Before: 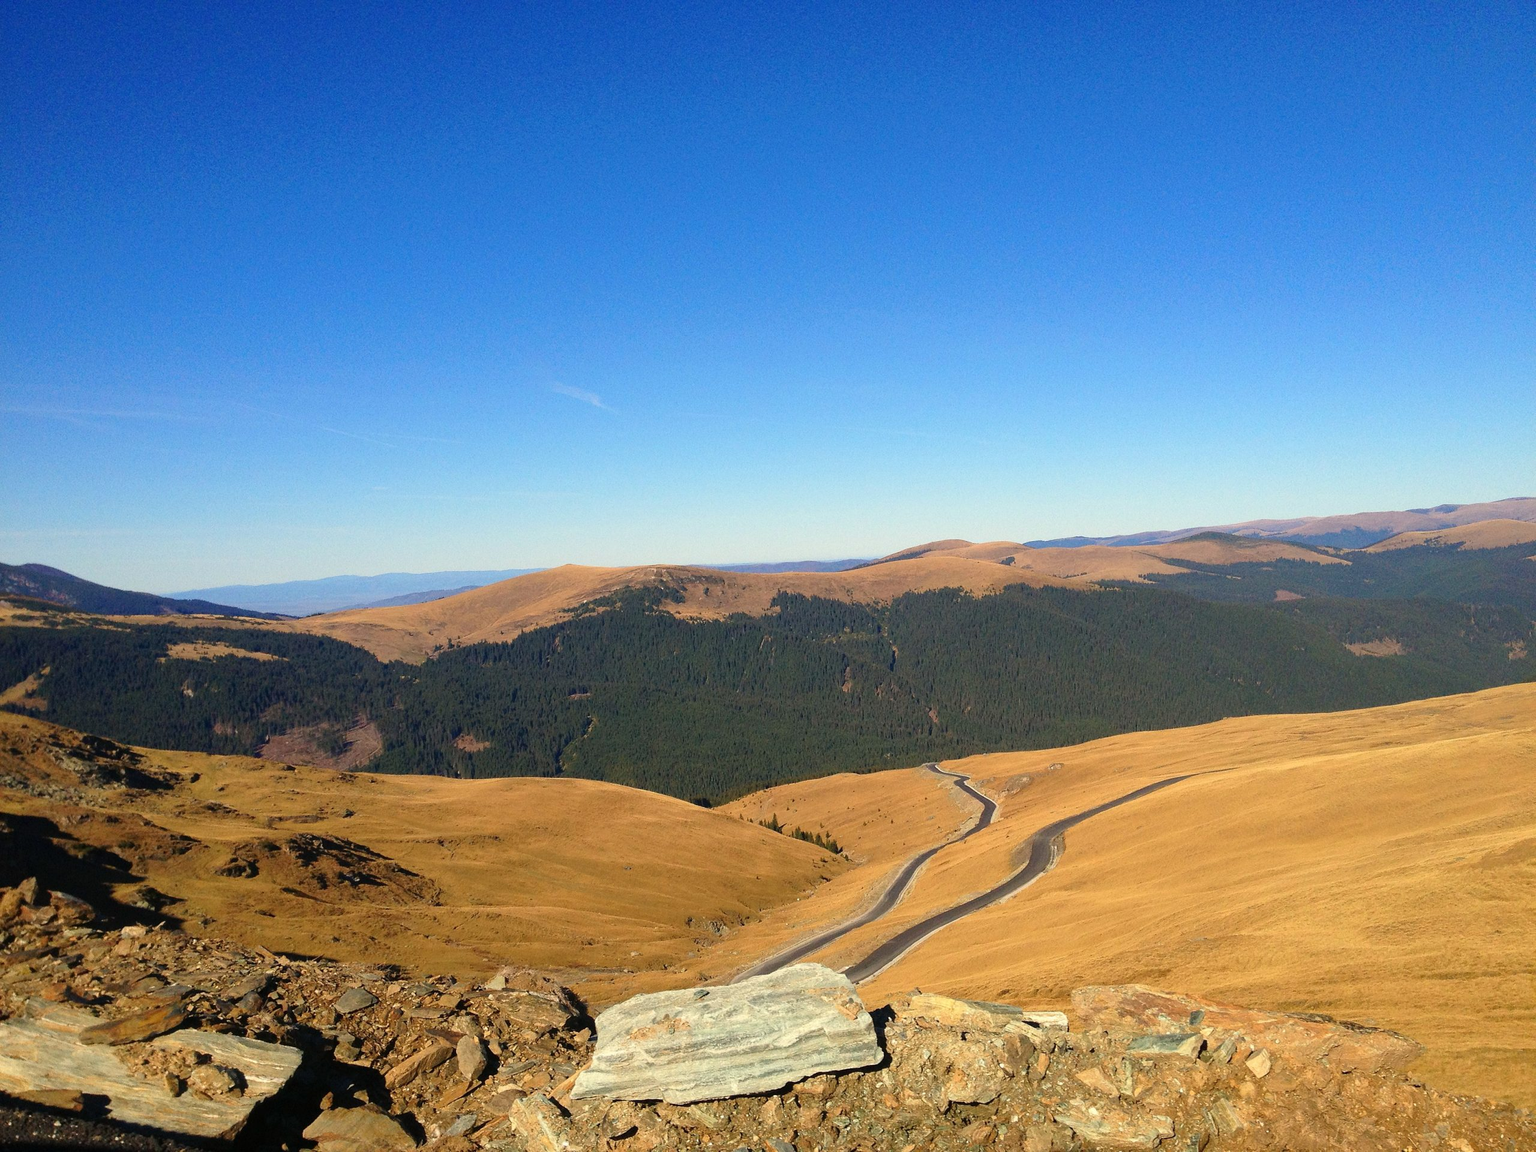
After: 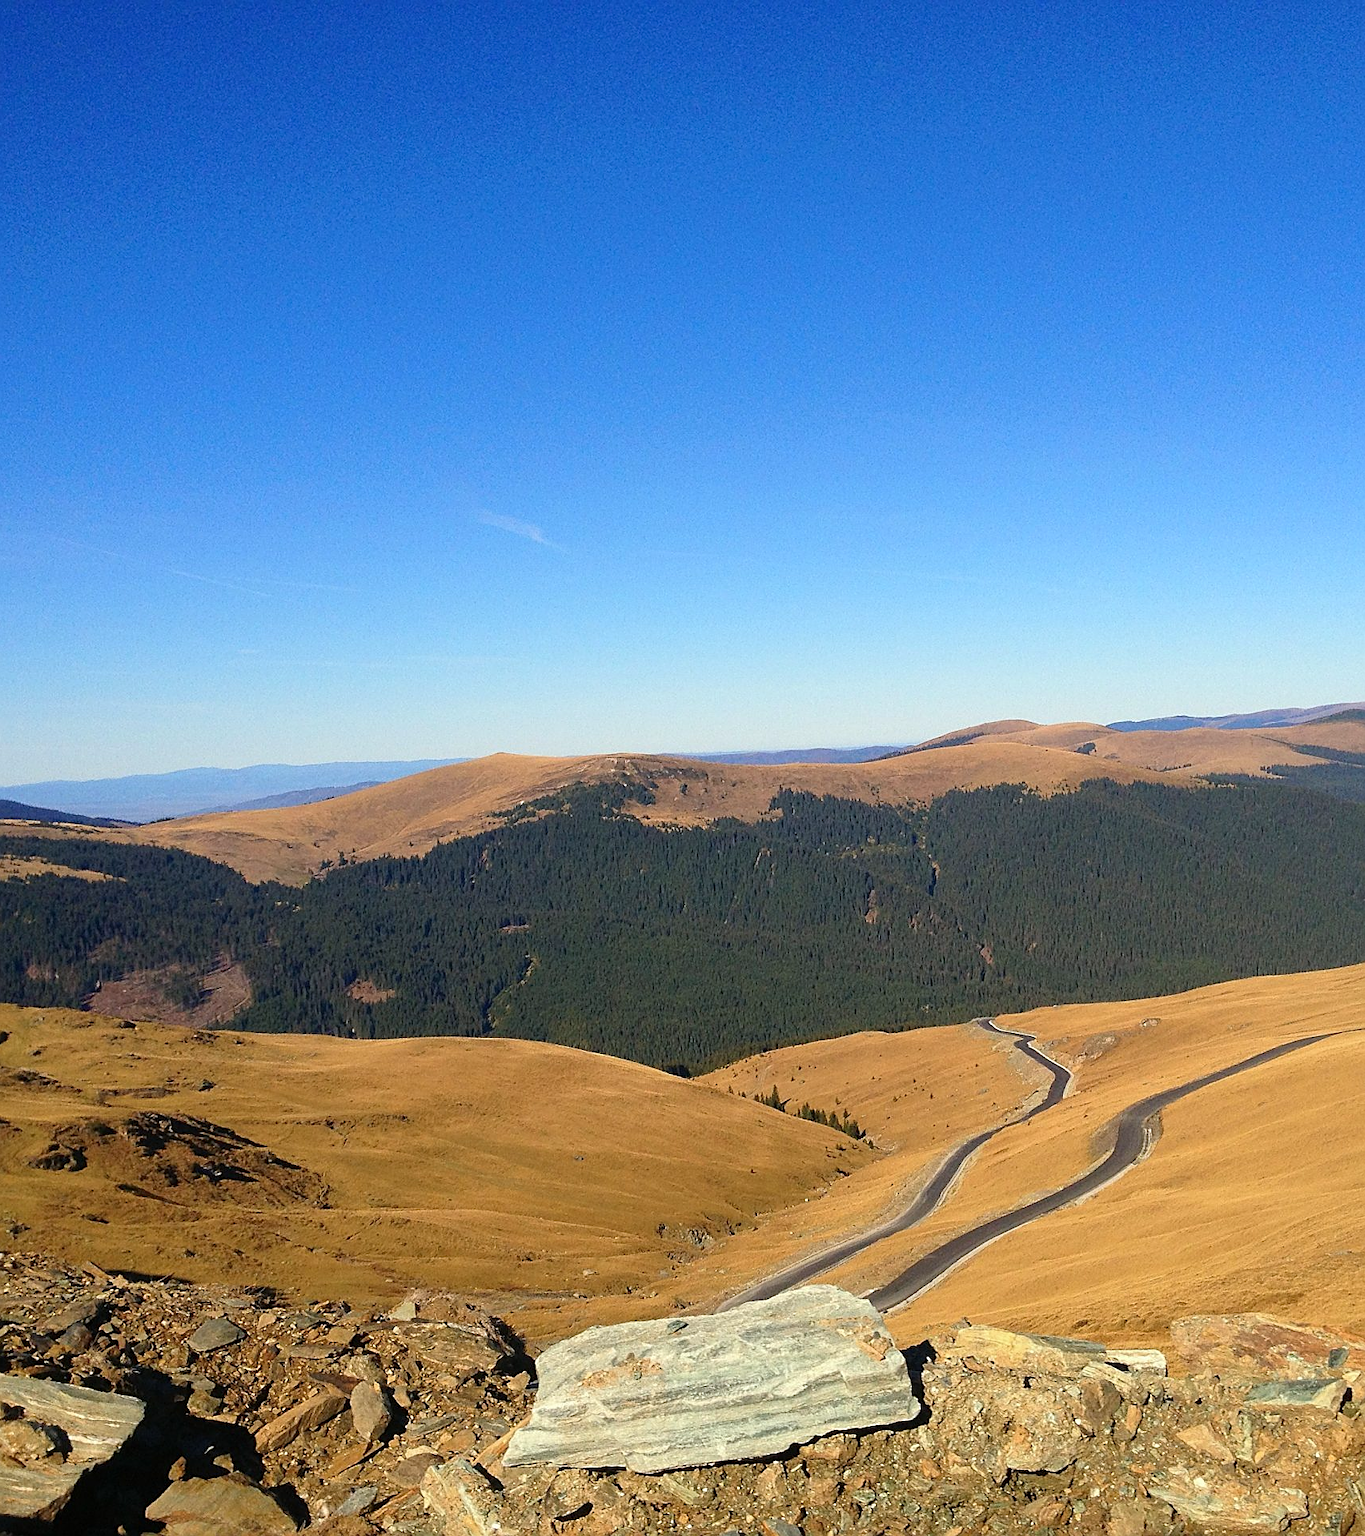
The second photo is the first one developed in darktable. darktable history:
white balance: red 0.98, blue 1.034
crop and rotate: left 12.648%, right 20.685%
sharpen: on, module defaults
